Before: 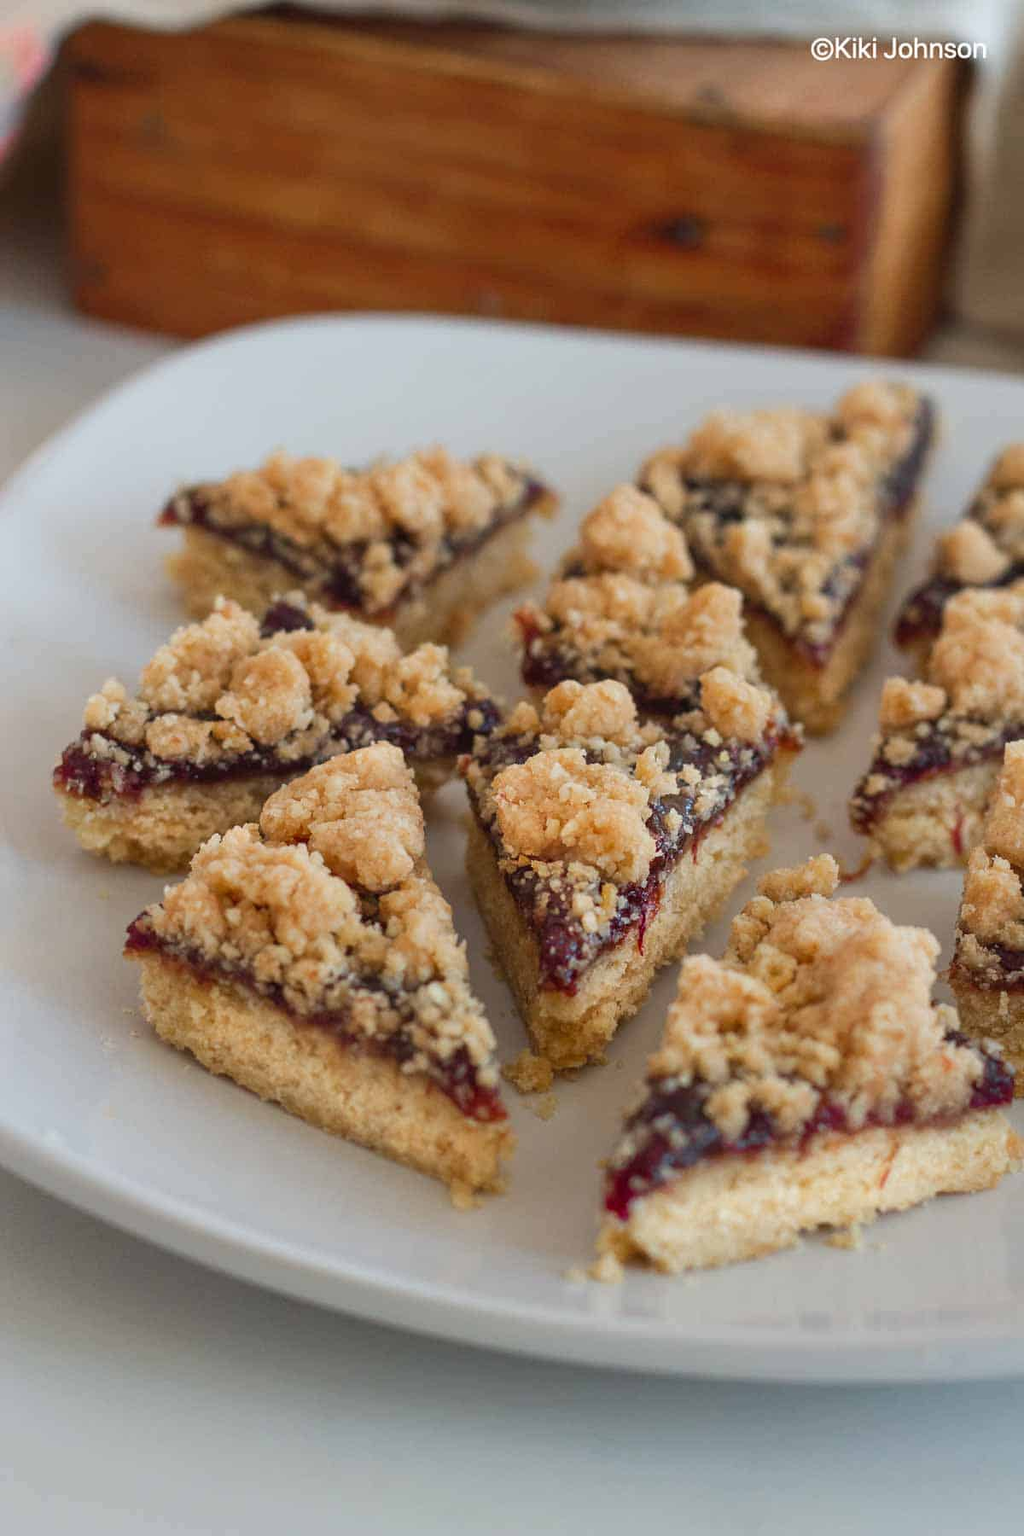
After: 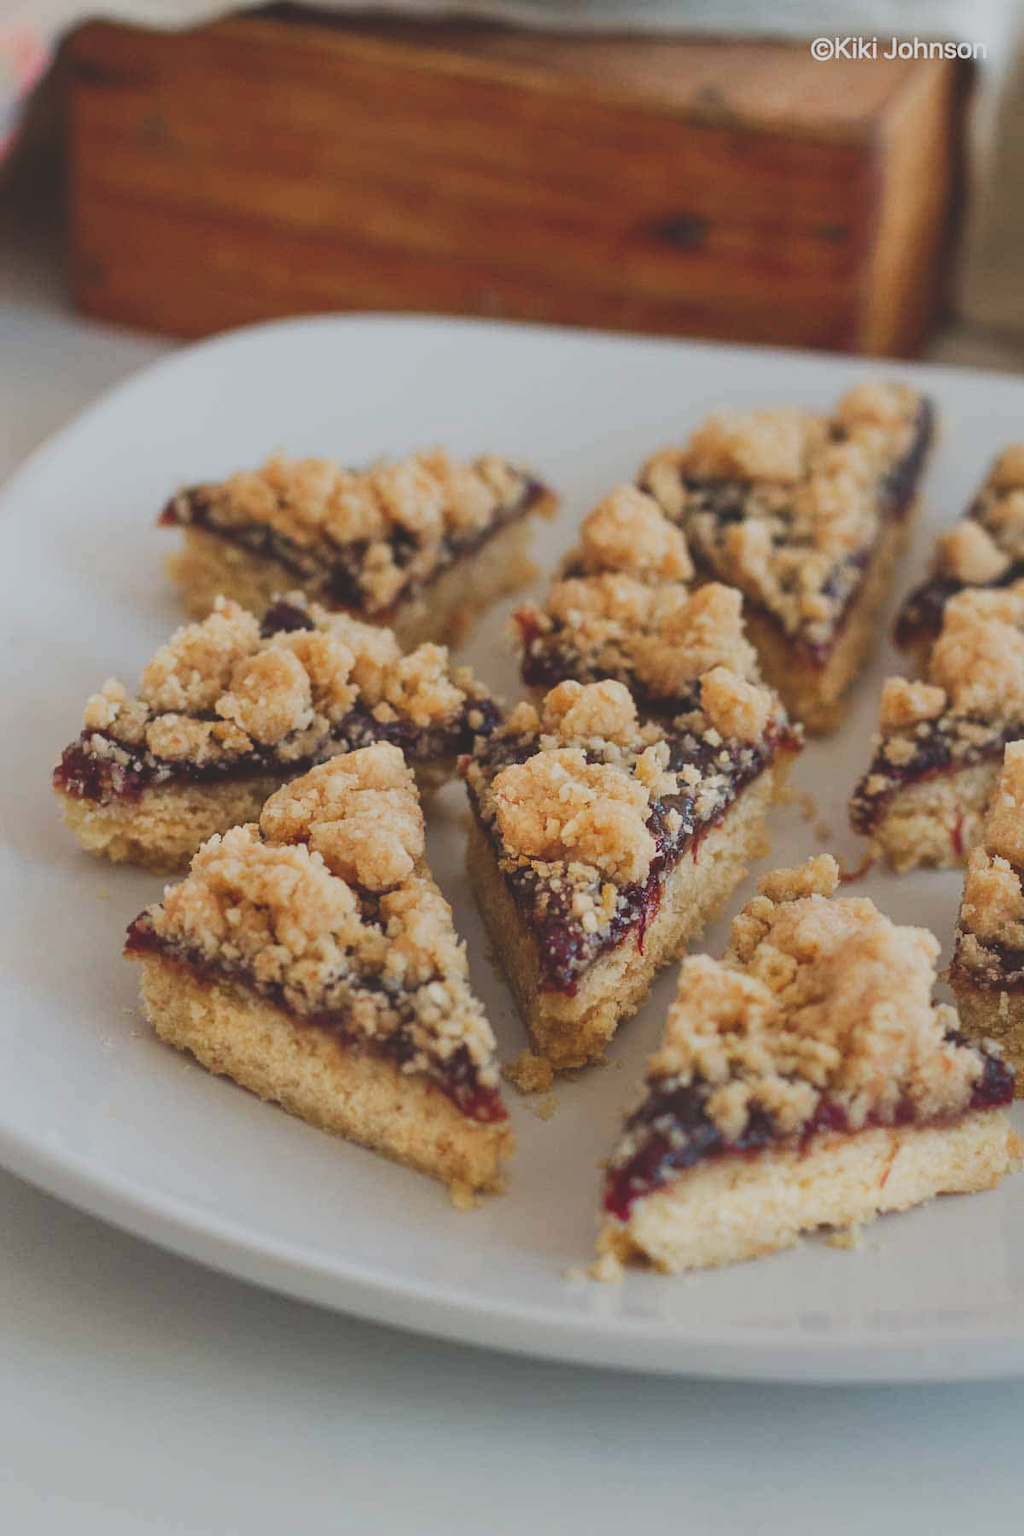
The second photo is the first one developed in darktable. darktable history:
tone curve: curves: ch0 [(0, 0.148) (0.191, 0.225) (0.712, 0.695) (0.864, 0.797) (1, 0.839)], preserve colors none
